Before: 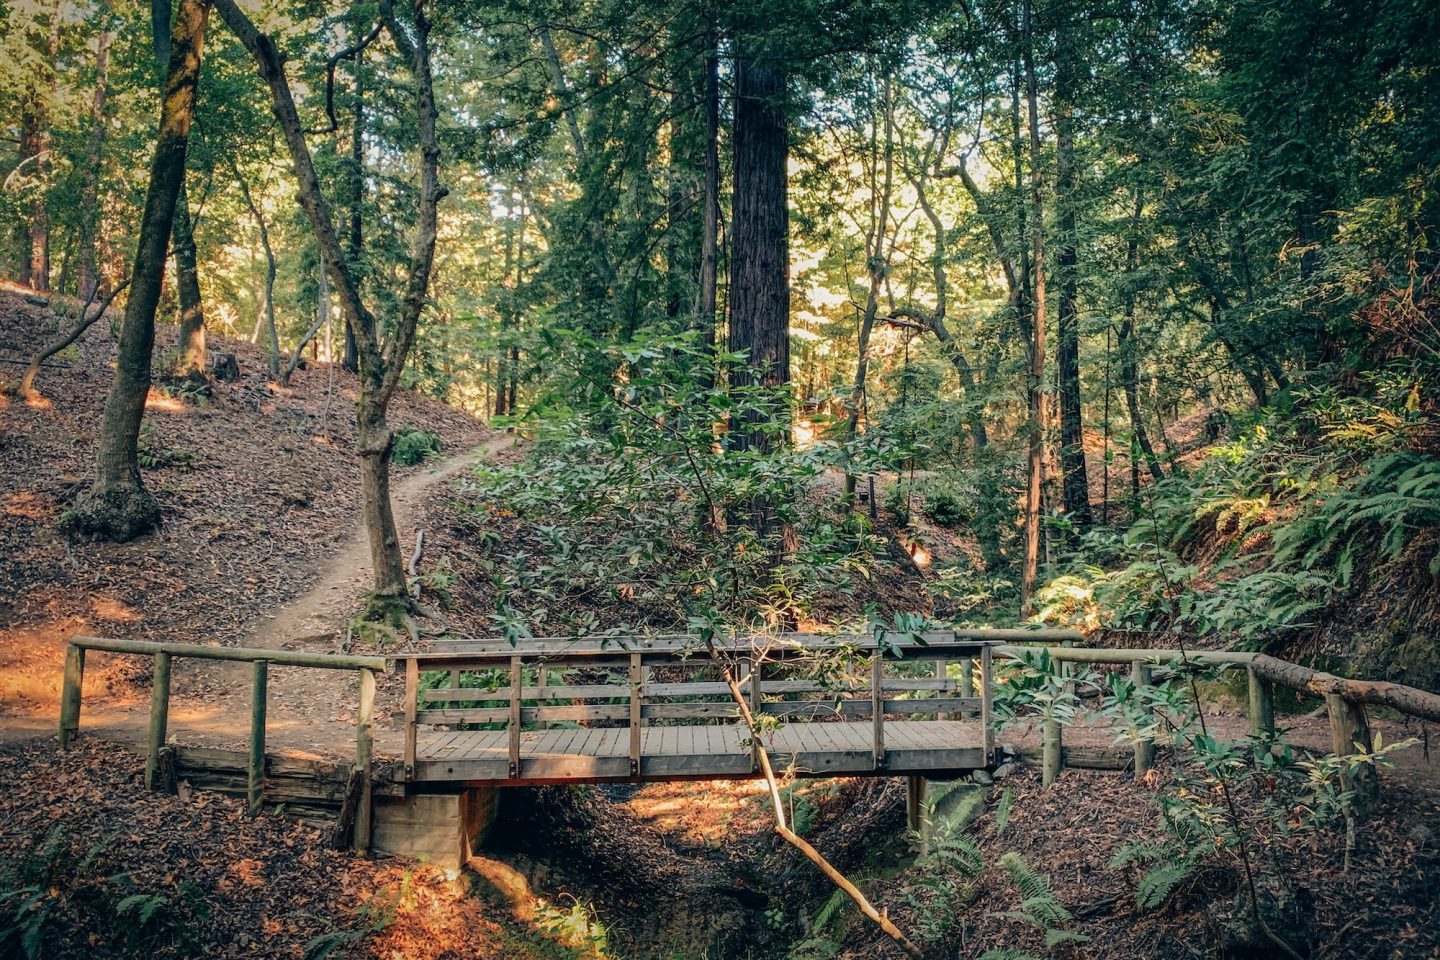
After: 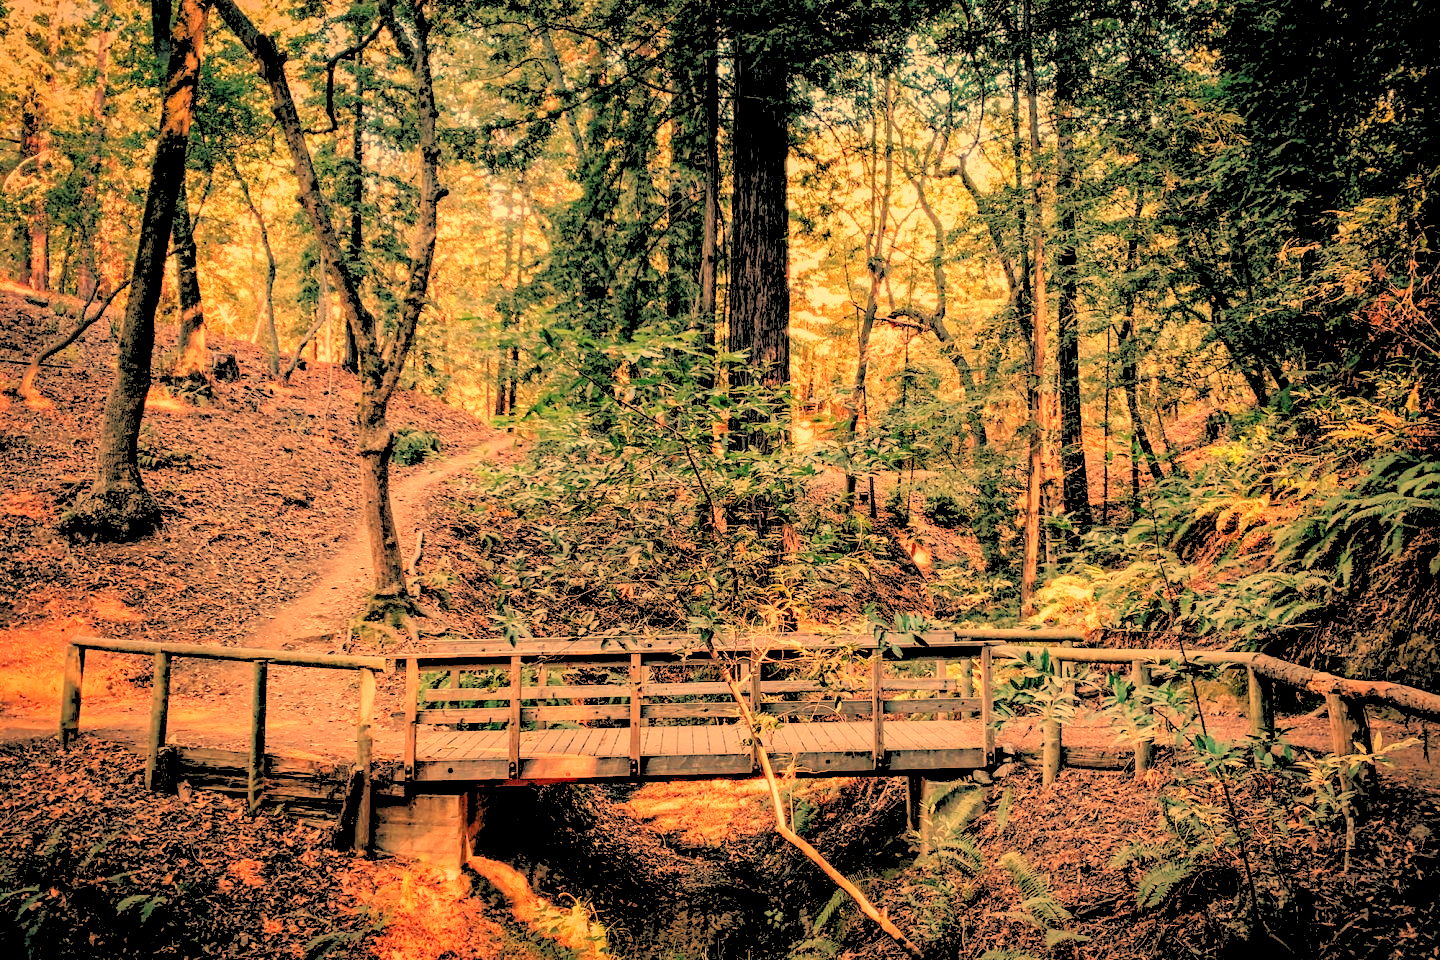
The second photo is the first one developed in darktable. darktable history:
haze removal: compatibility mode true, adaptive false
white balance: red 1.467, blue 0.684
rgb levels: levels [[0.027, 0.429, 0.996], [0, 0.5, 1], [0, 0.5, 1]]
